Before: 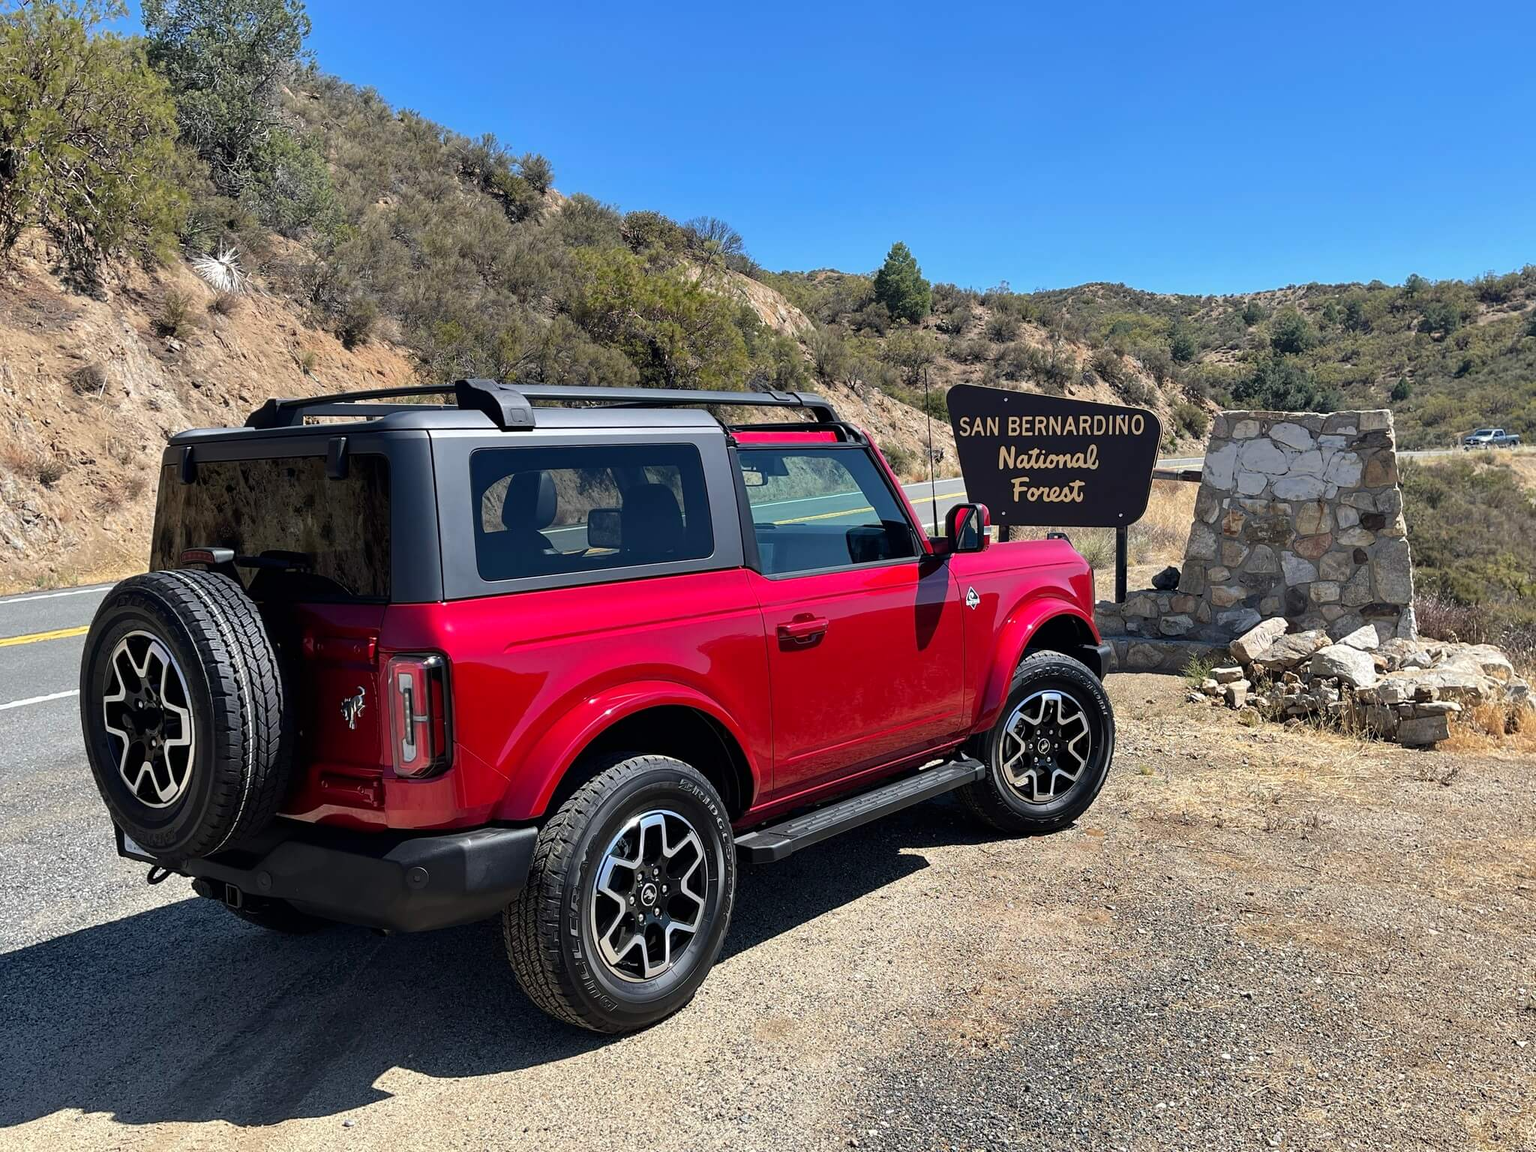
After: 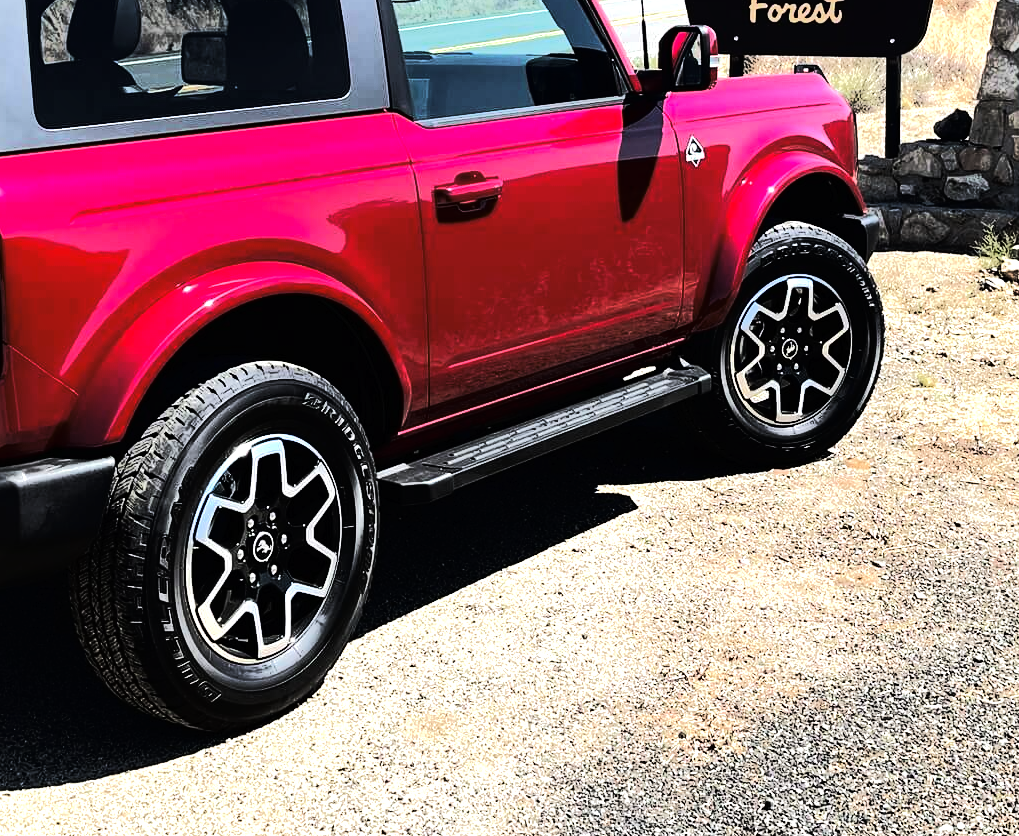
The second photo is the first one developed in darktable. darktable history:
crop: left 29.429%, top 42.068%, right 20.795%, bottom 3.471%
tone curve: curves: ch0 [(0, 0) (0.003, 0.005) (0.011, 0.007) (0.025, 0.009) (0.044, 0.013) (0.069, 0.017) (0.1, 0.02) (0.136, 0.029) (0.177, 0.052) (0.224, 0.086) (0.277, 0.129) (0.335, 0.188) (0.399, 0.256) (0.468, 0.361) (0.543, 0.526) (0.623, 0.696) (0.709, 0.784) (0.801, 0.85) (0.898, 0.882) (1, 1)], color space Lab, linked channels, preserve colors none
tone equalizer: -8 EV -1.11 EV, -7 EV -0.981 EV, -6 EV -0.905 EV, -5 EV -0.557 EV, -3 EV 0.564 EV, -2 EV 0.88 EV, -1 EV 1.01 EV, +0 EV 1.06 EV, mask exposure compensation -0.505 EV
